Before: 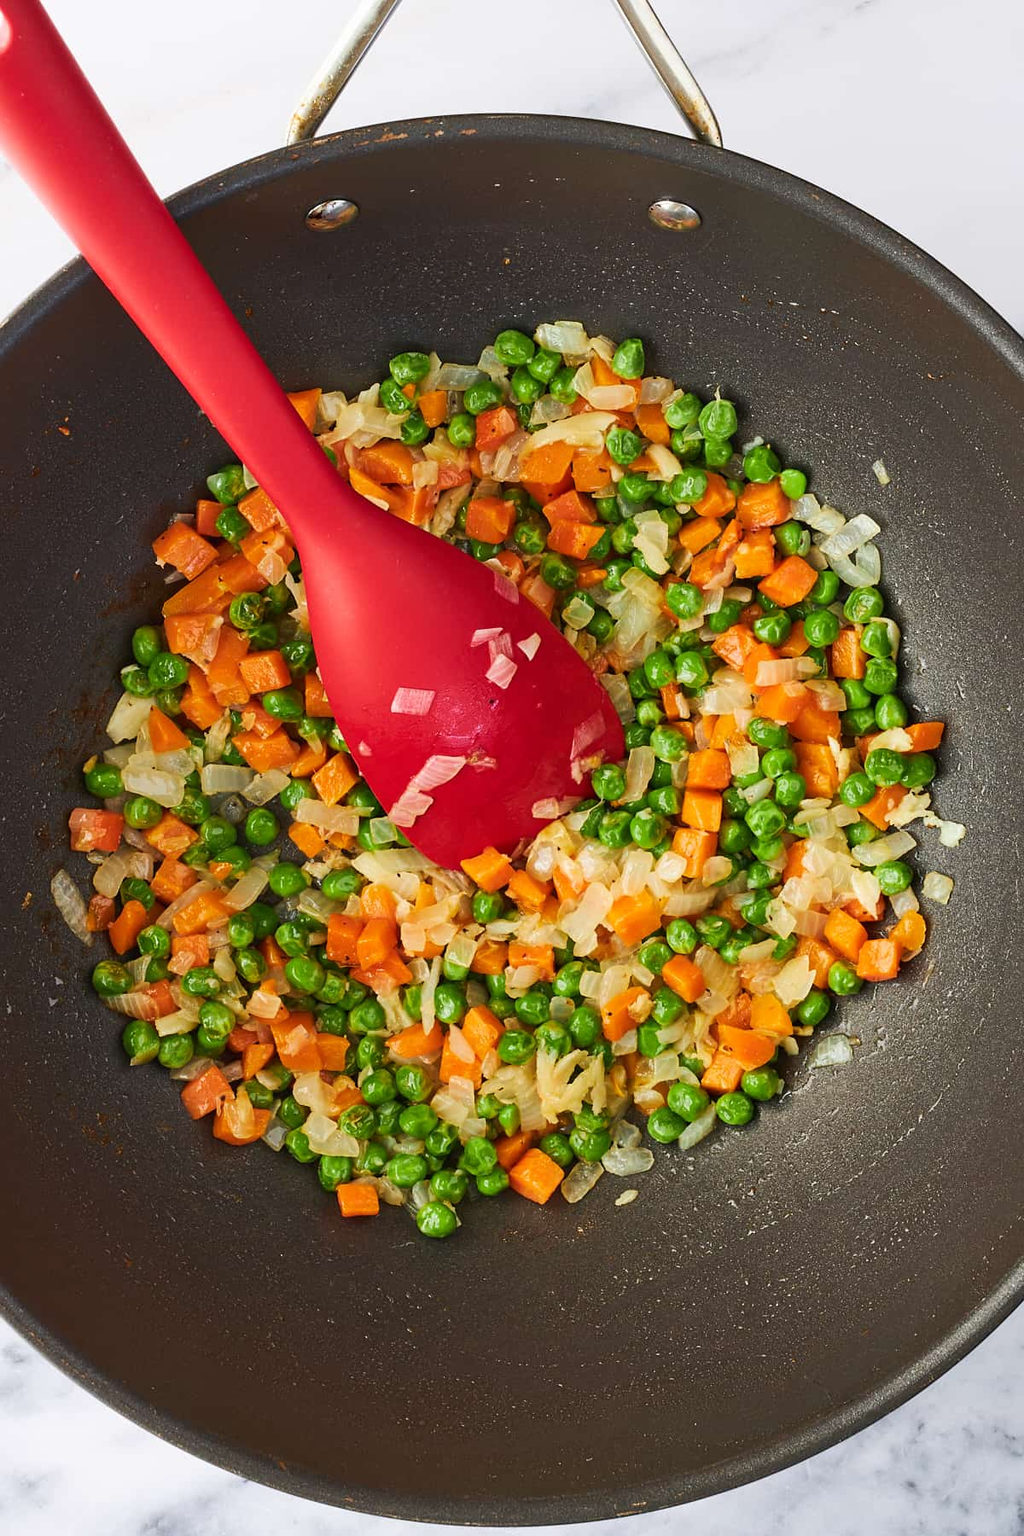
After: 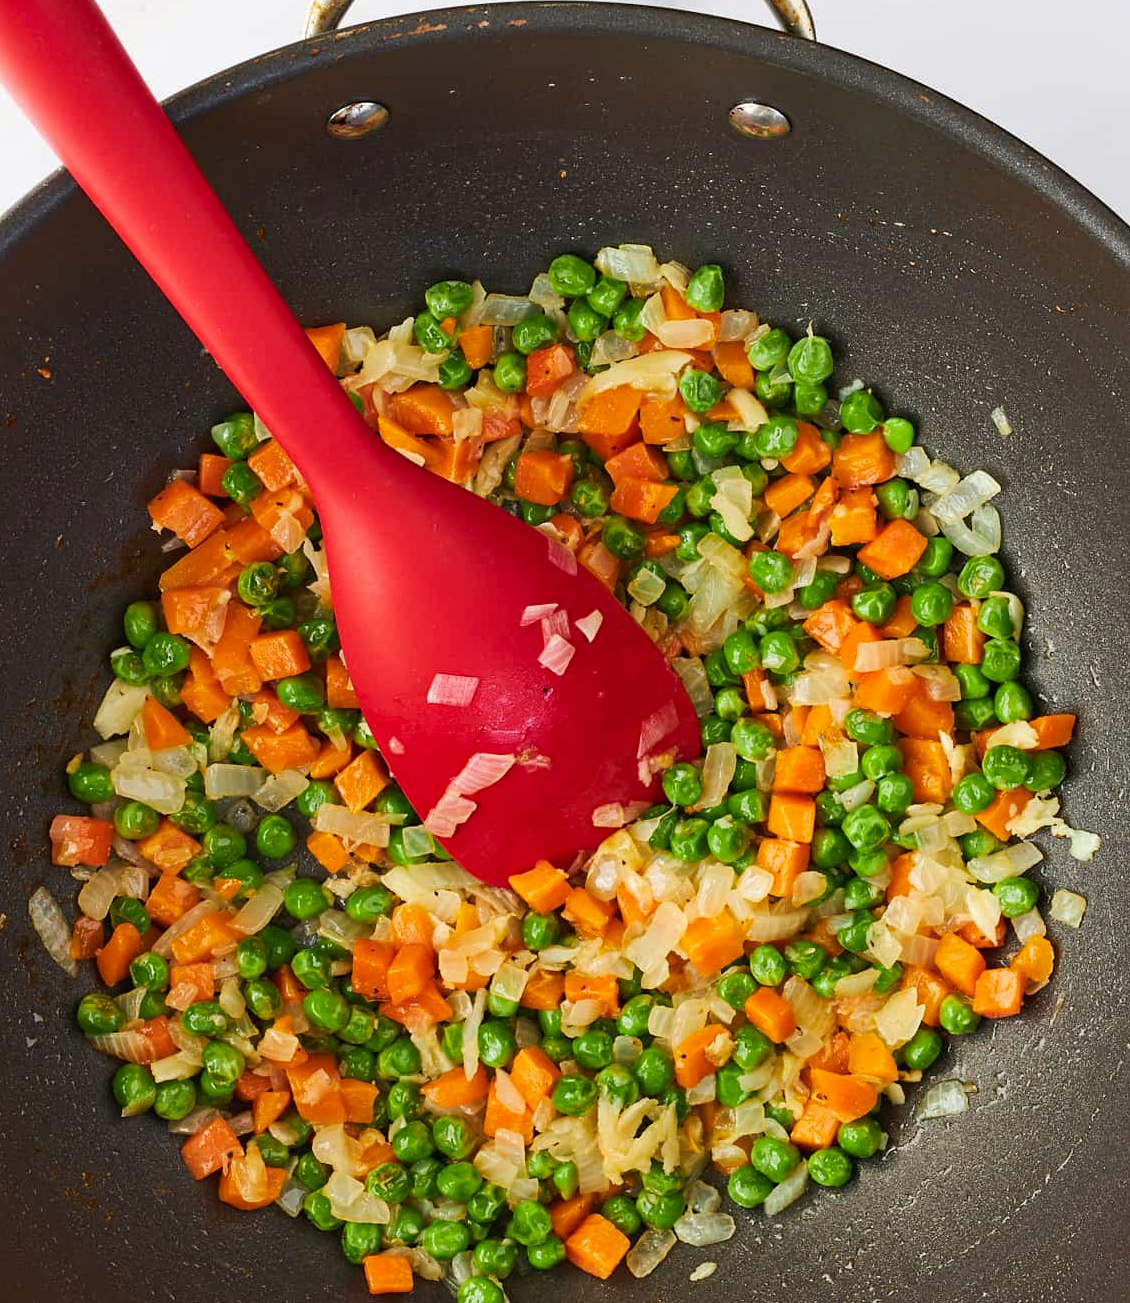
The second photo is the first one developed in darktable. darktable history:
crop: left 2.617%, top 7.339%, right 3.155%, bottom 20.248%
haze removal: adaptive false
